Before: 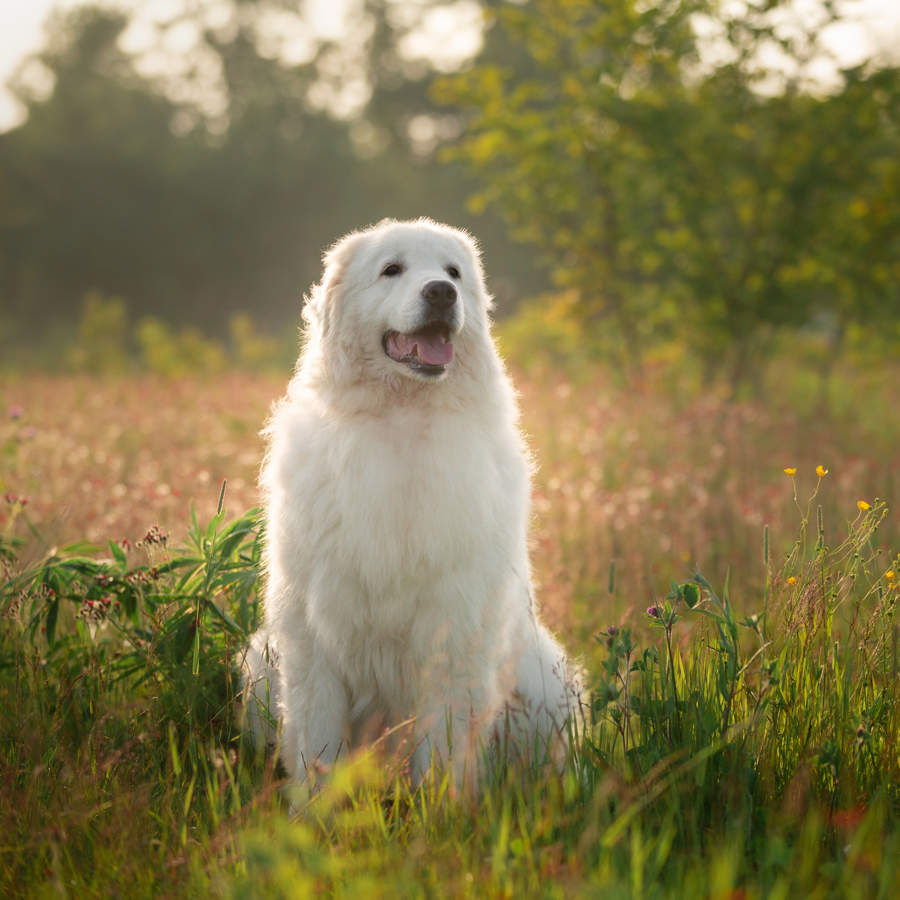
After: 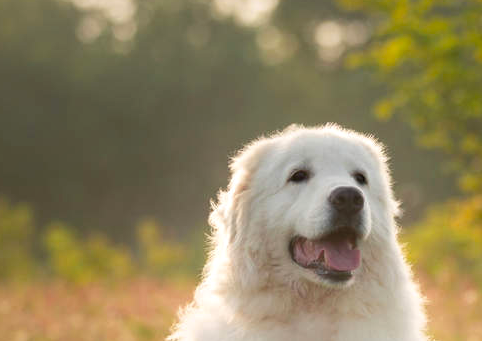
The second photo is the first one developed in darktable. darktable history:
crop: left 10.353%, top 10.544%, right 36.024%, bottom 51.537%
local contrast: mode bilateral grid, contrast 20, coarseness 50, detail 119%, midtone range 0.2
color calibration: output colorfulness [0, 0.315, 0, 0], illuminant same as pipeline (D50), adaptation none (bypass), x 0.332, y 0.334, temperature 5021.48 K
